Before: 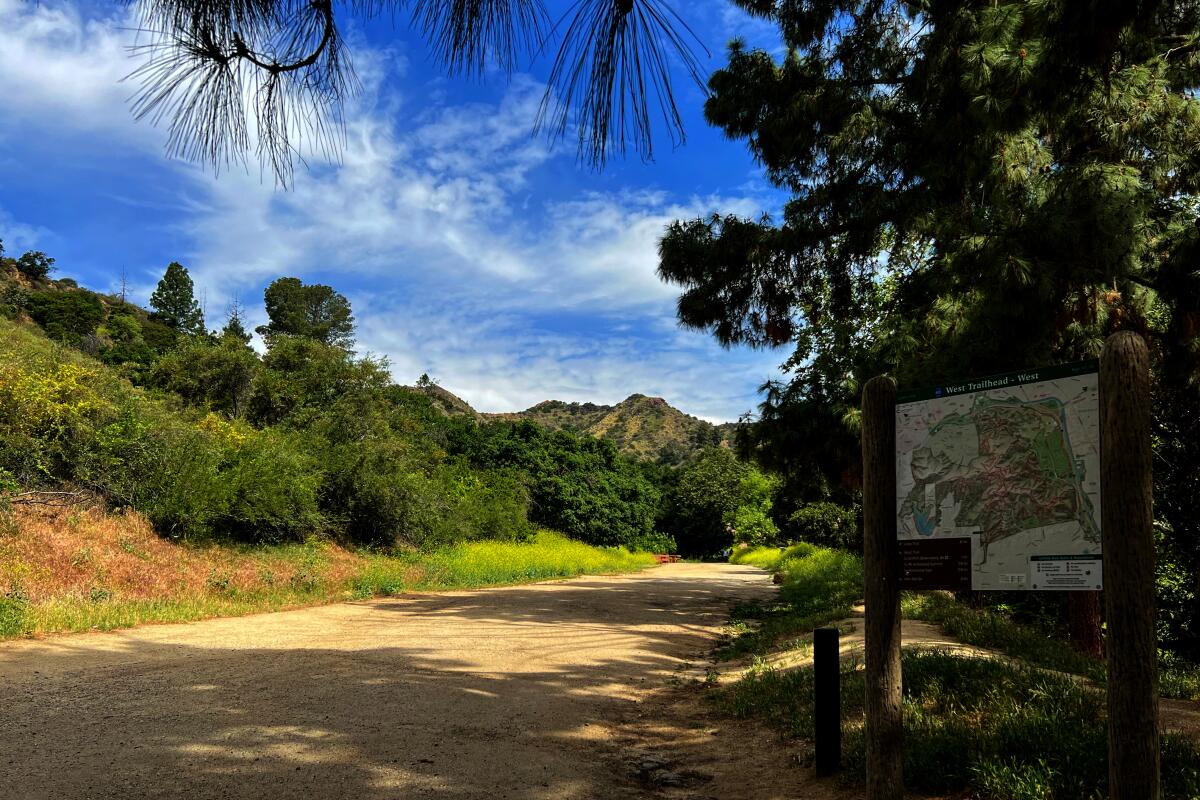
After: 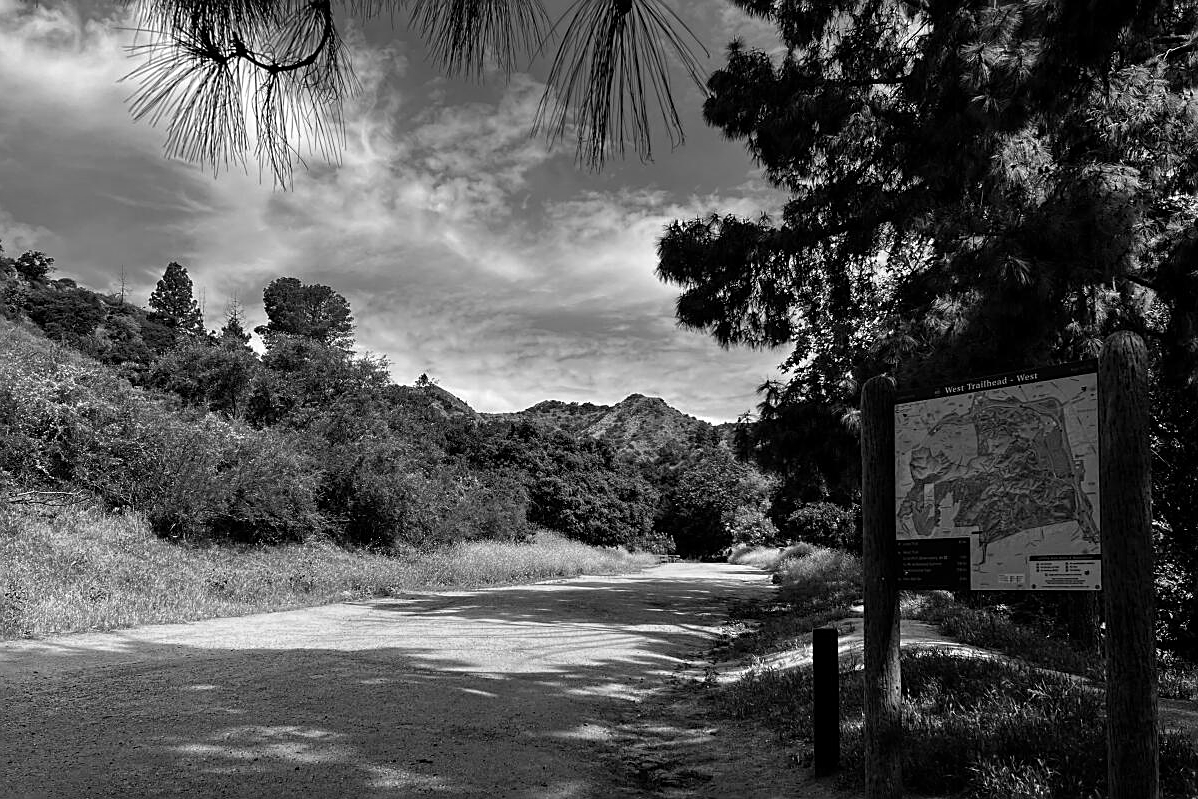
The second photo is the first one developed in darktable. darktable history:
shadows and highlights: shadows 20.91, highlights -82.73, soften with gaussian
color correction: saturation 0.98
crop and rotate: left 0.126%
sharpen: on, module defaults
monochrome: on, module defaults
